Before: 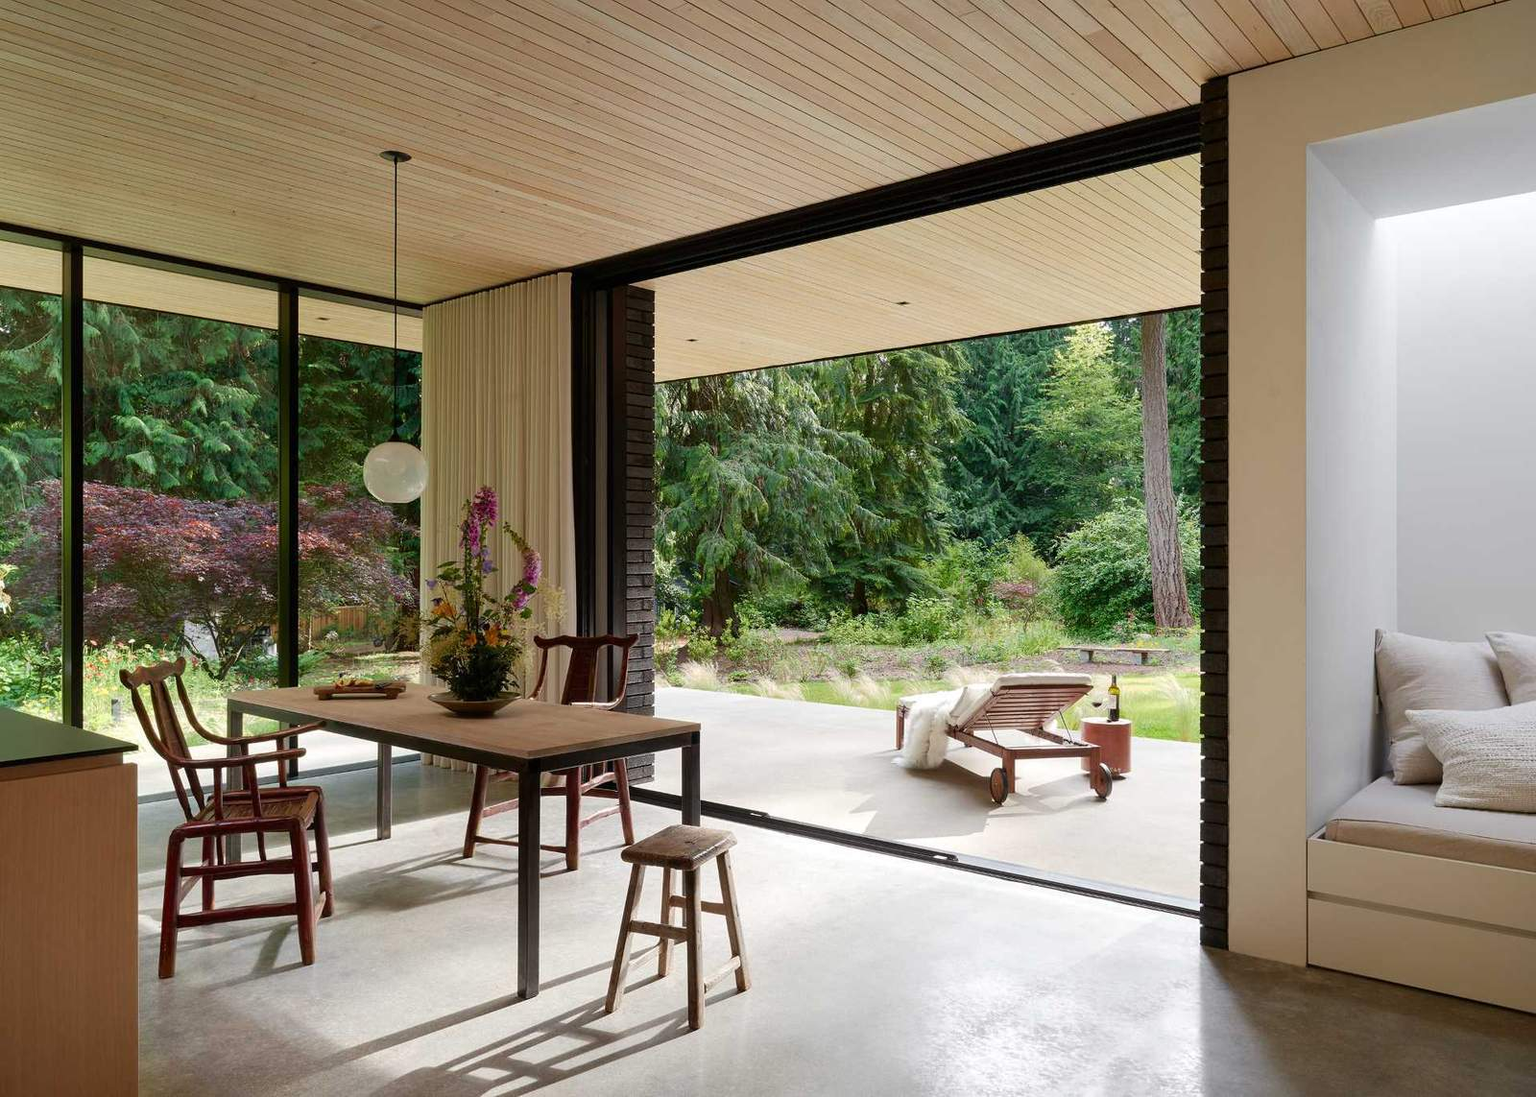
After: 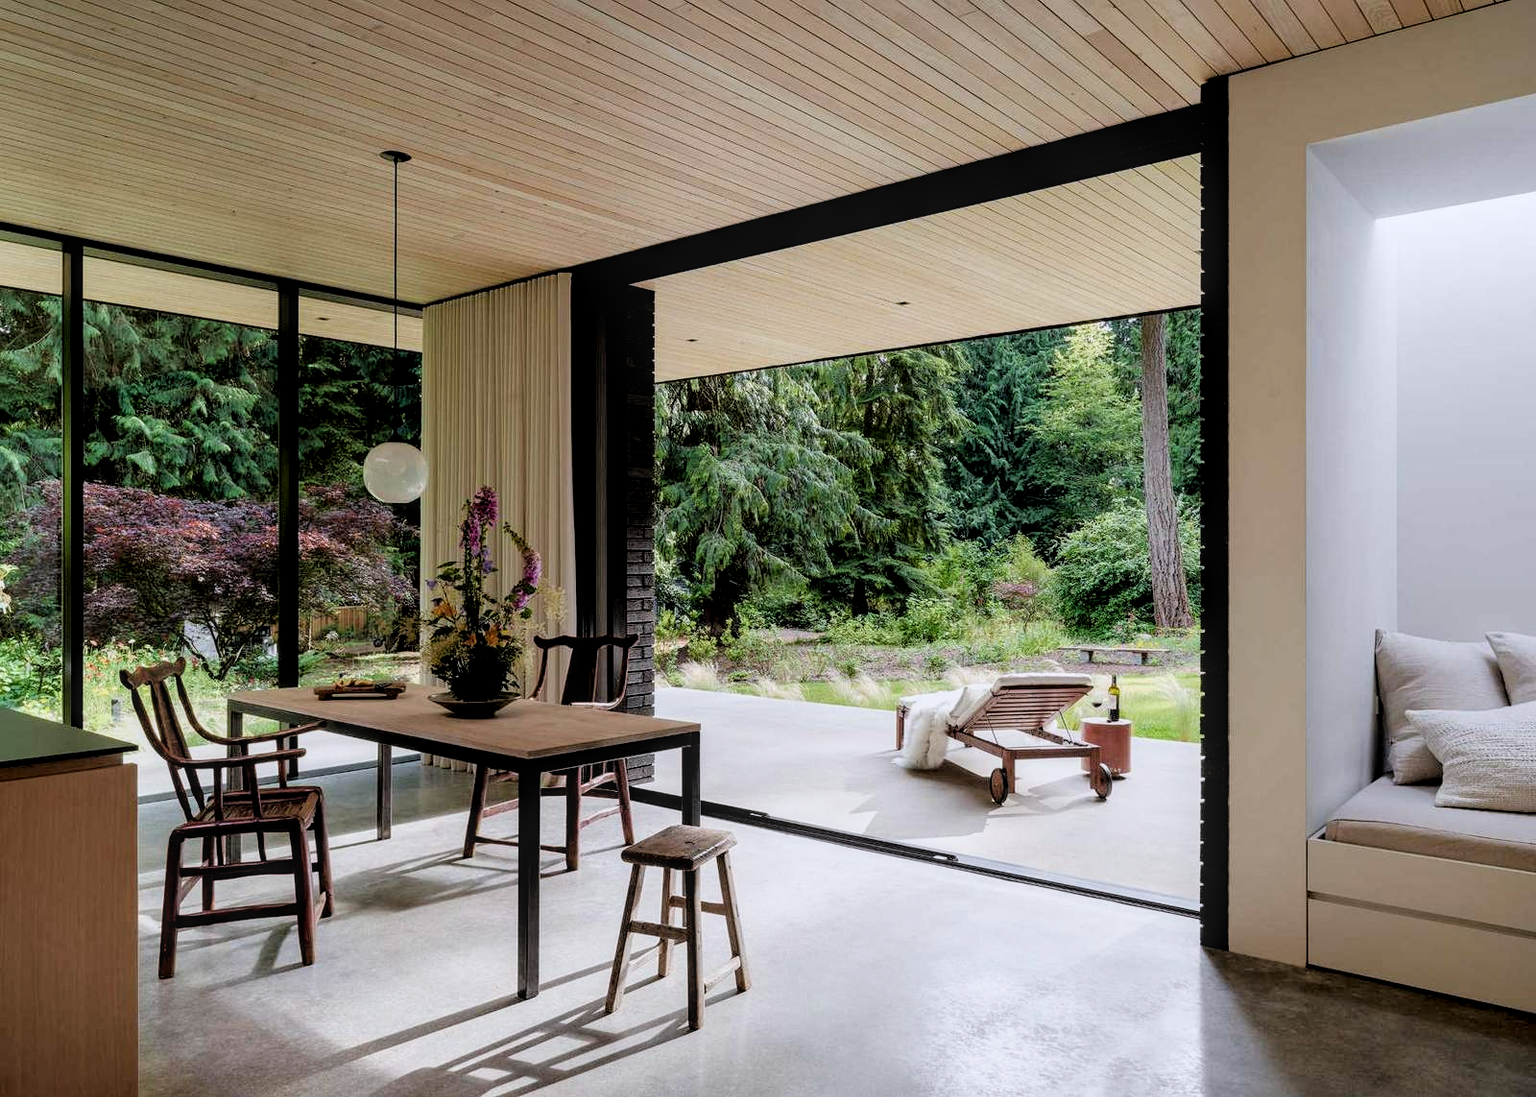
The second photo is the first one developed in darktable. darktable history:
local contrast: on, module defaults
filmic rgb: black relative exposure -3.92 EV, white relative exposure 3.14 EV, hardness 2.87
white balance: red 0.984, blue 1.059
